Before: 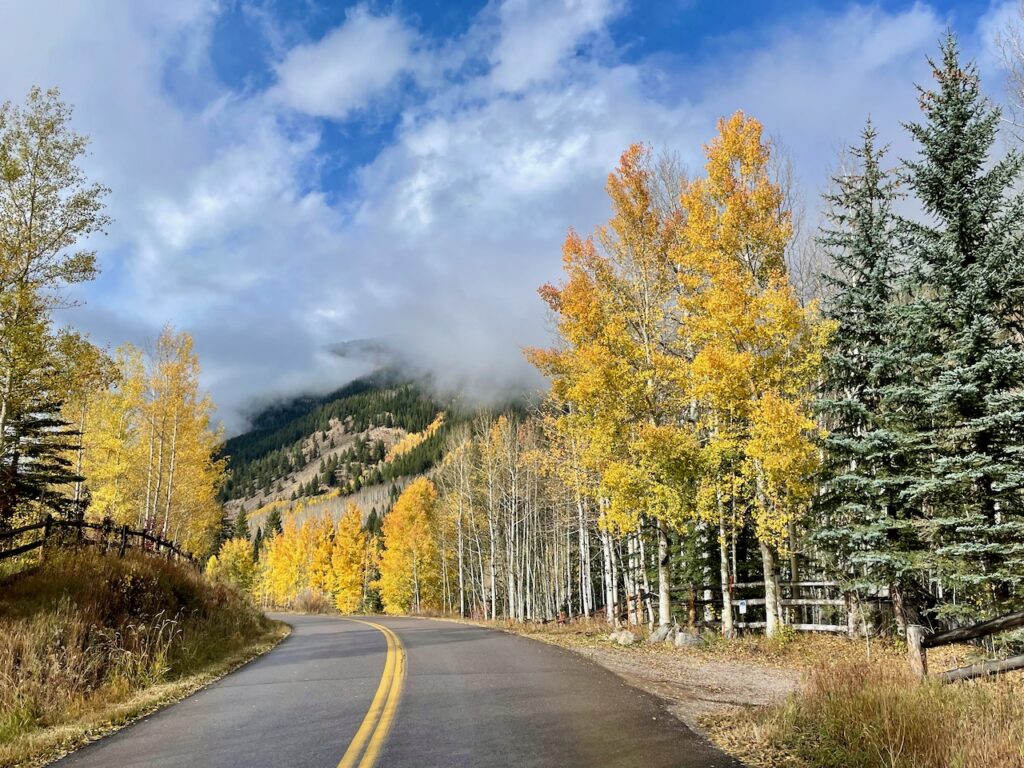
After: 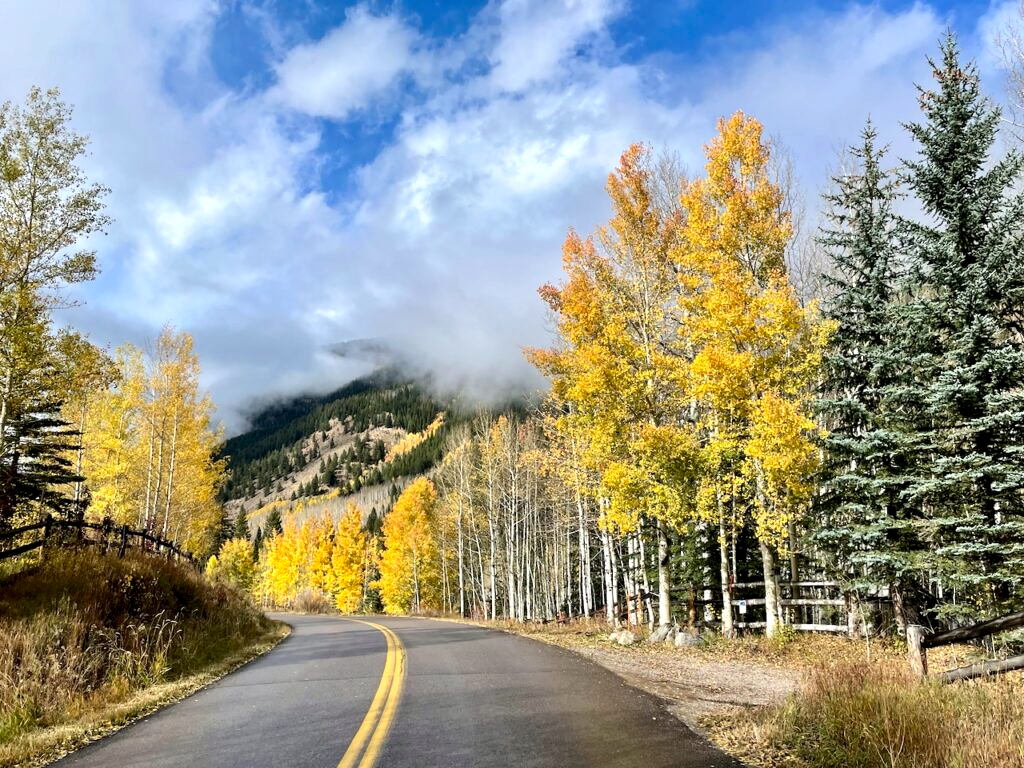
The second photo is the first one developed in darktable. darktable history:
tone equalizer: -8 EV -0.379 EV, -7 EV -0.413 EV, -6 EV -0.336 EV, -5 EV -0.196 EV, -3 EV 0.216 EV, -2 EV 0.349 EV, -1 EV 0.389 EV, +0 EV 0.391 EV, edges refinement/feathering 500, mask exposure compensation -1.57 EV, preserve details no
